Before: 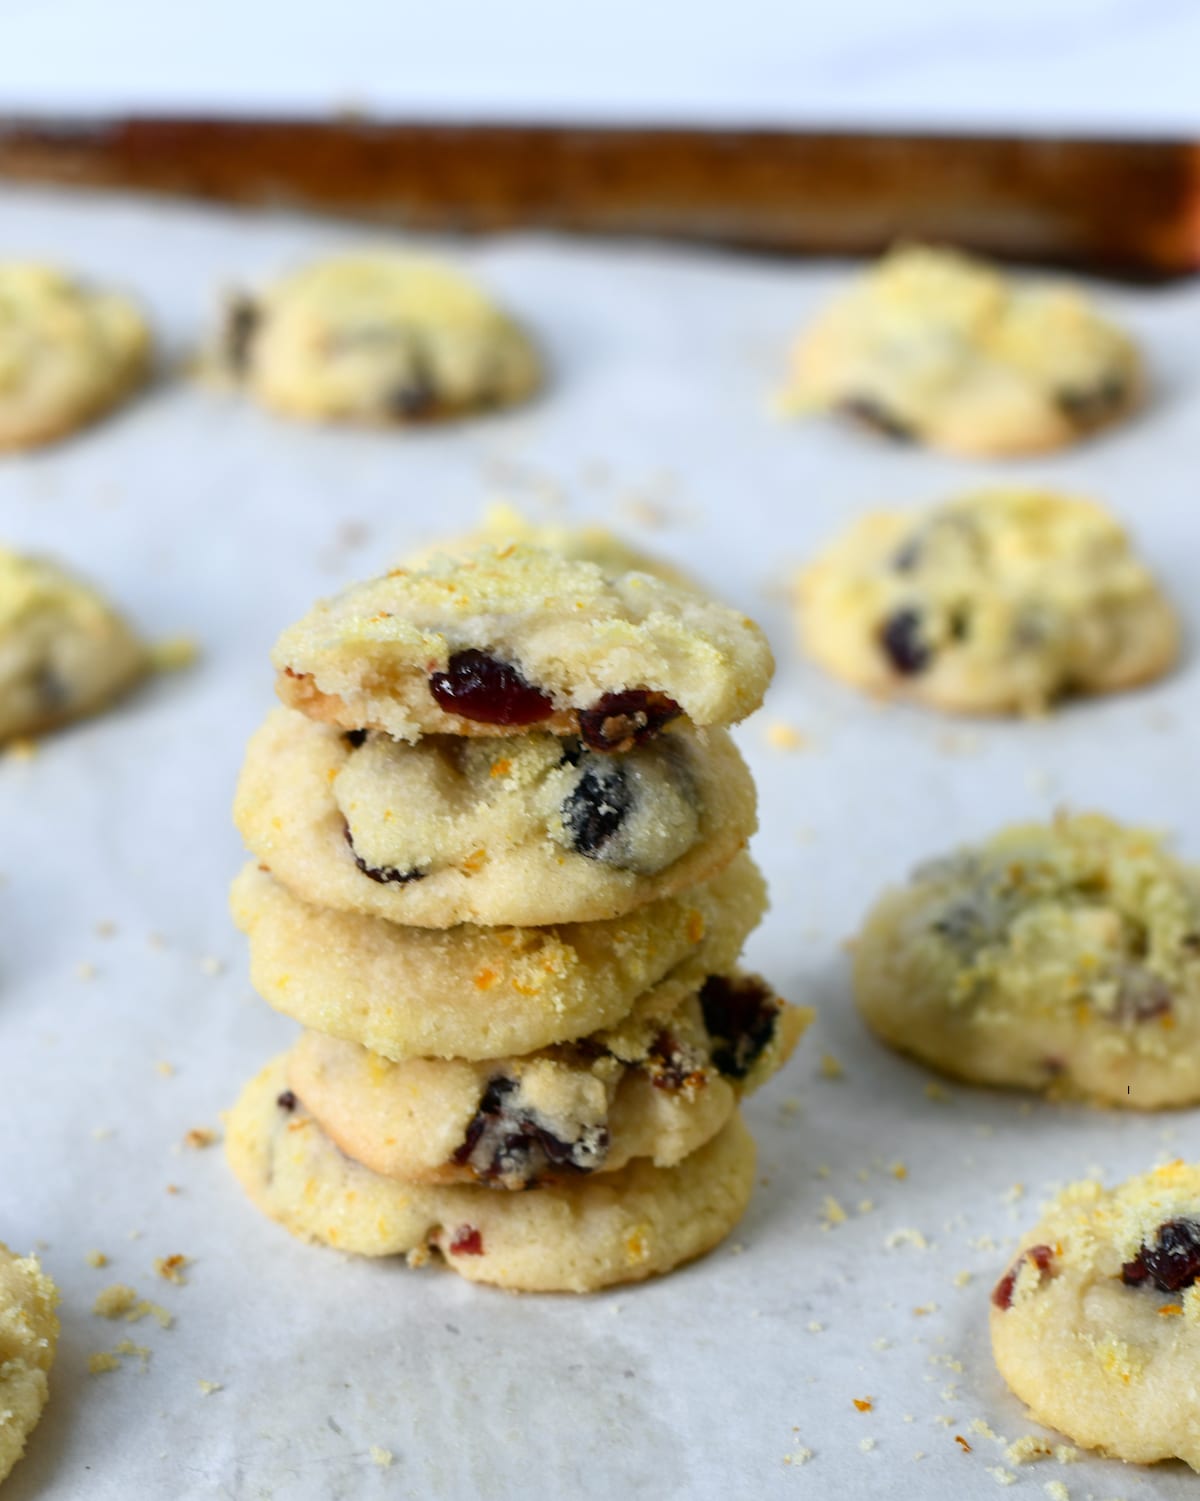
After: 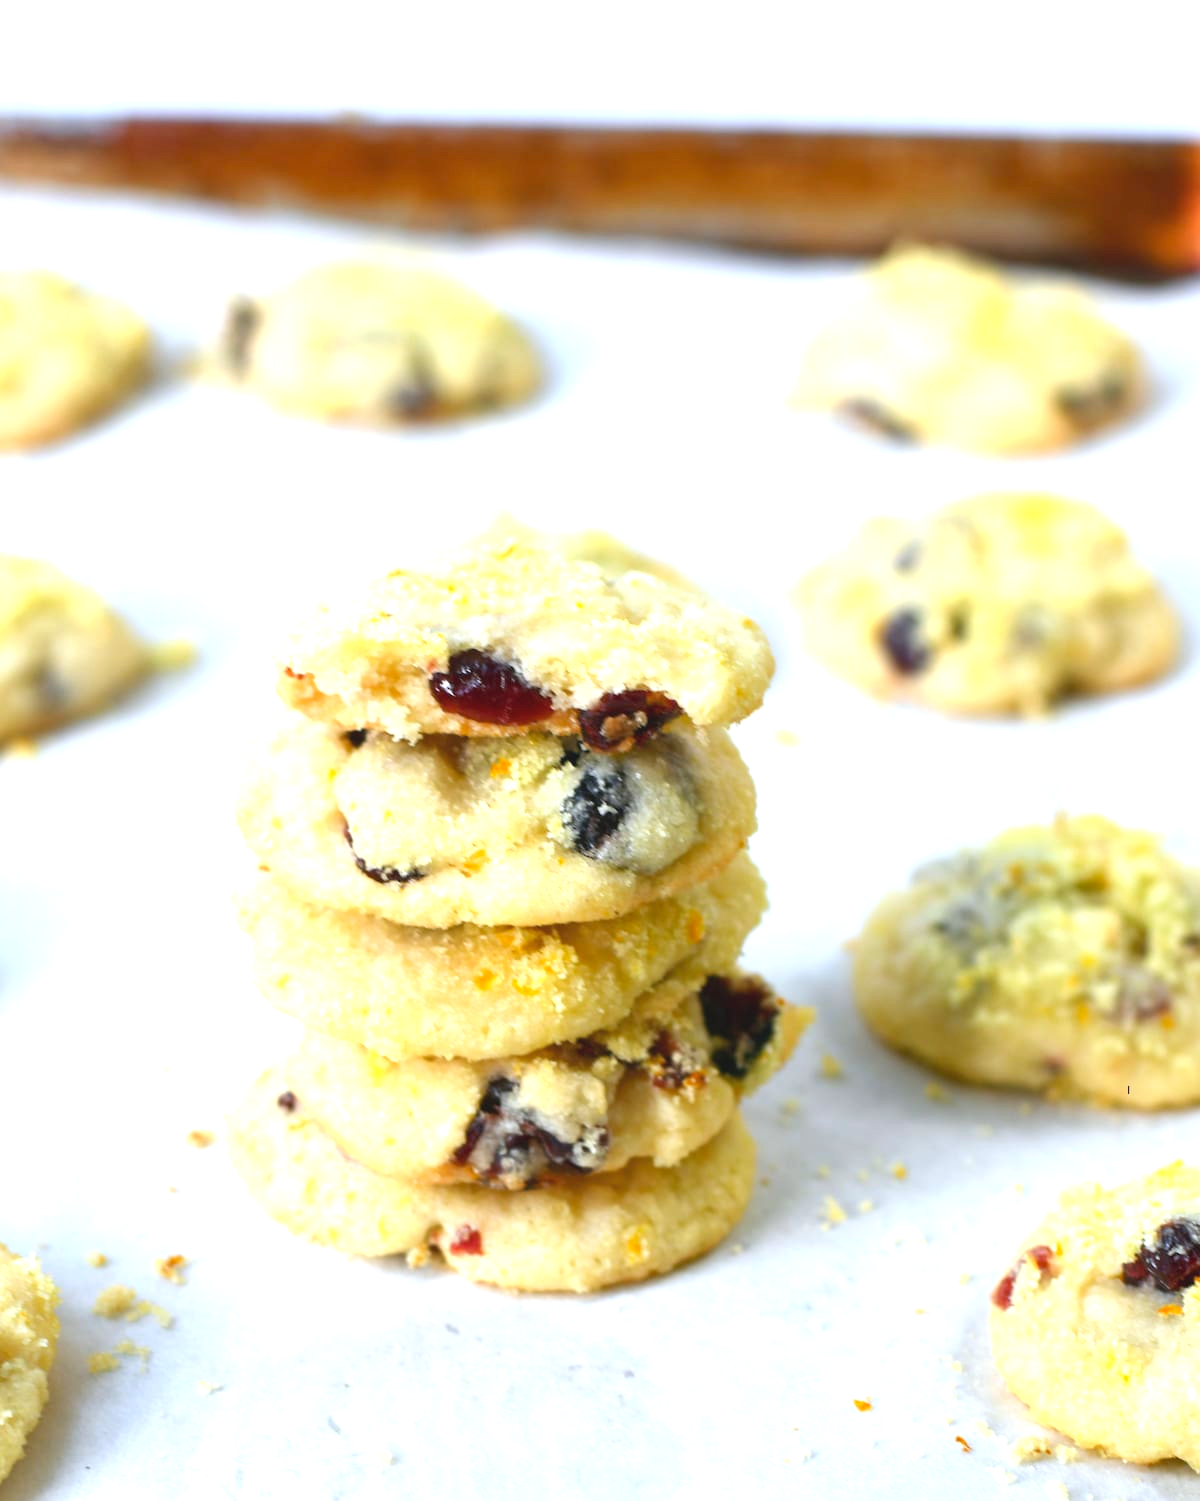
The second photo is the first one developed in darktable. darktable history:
exposure: black level correction 0, exposure 1.198 EV, compensate exposure bias true, compensate highlight preservation false
contrast brightness saturation: contrast -0.1, brightness 0.05, saturation 0.08
white balance: red 0.983, blue 1.036
